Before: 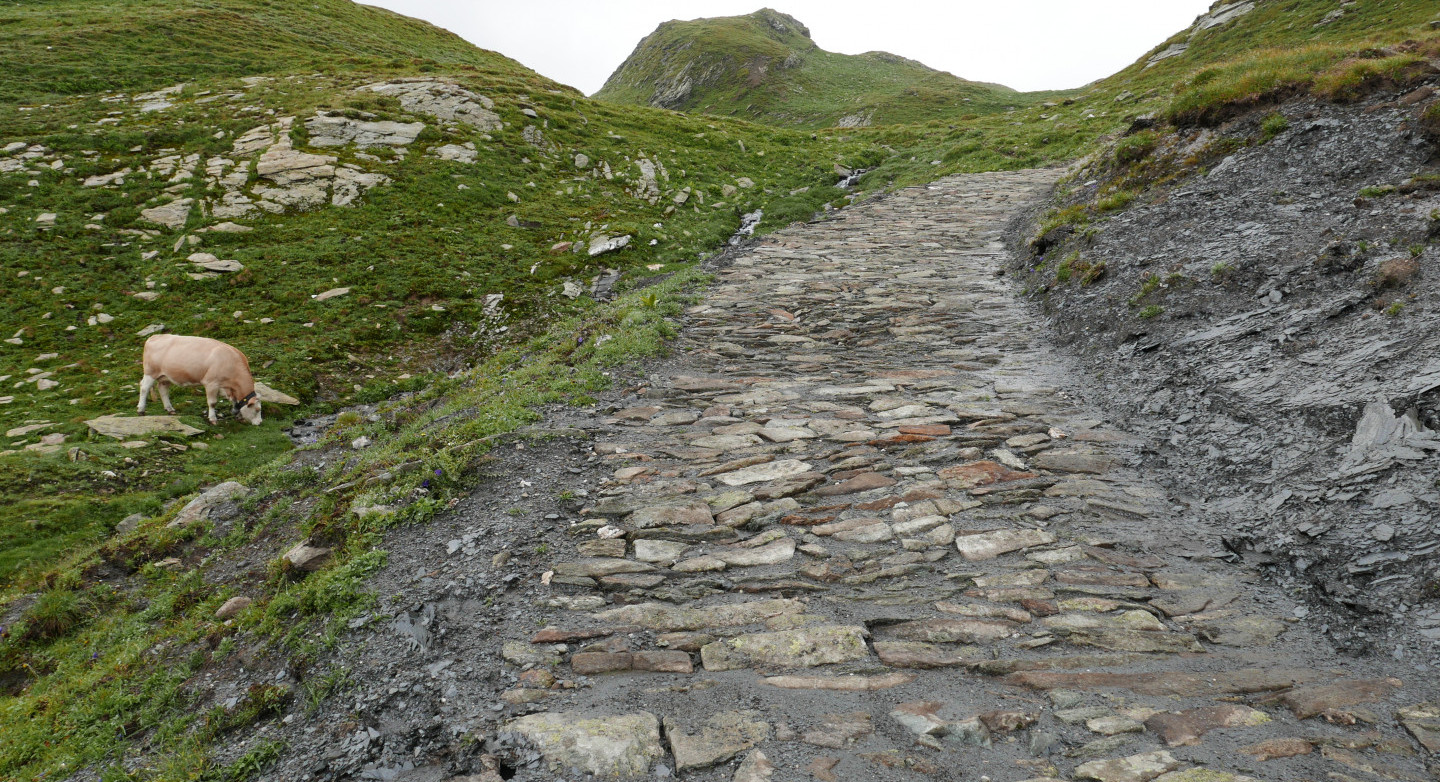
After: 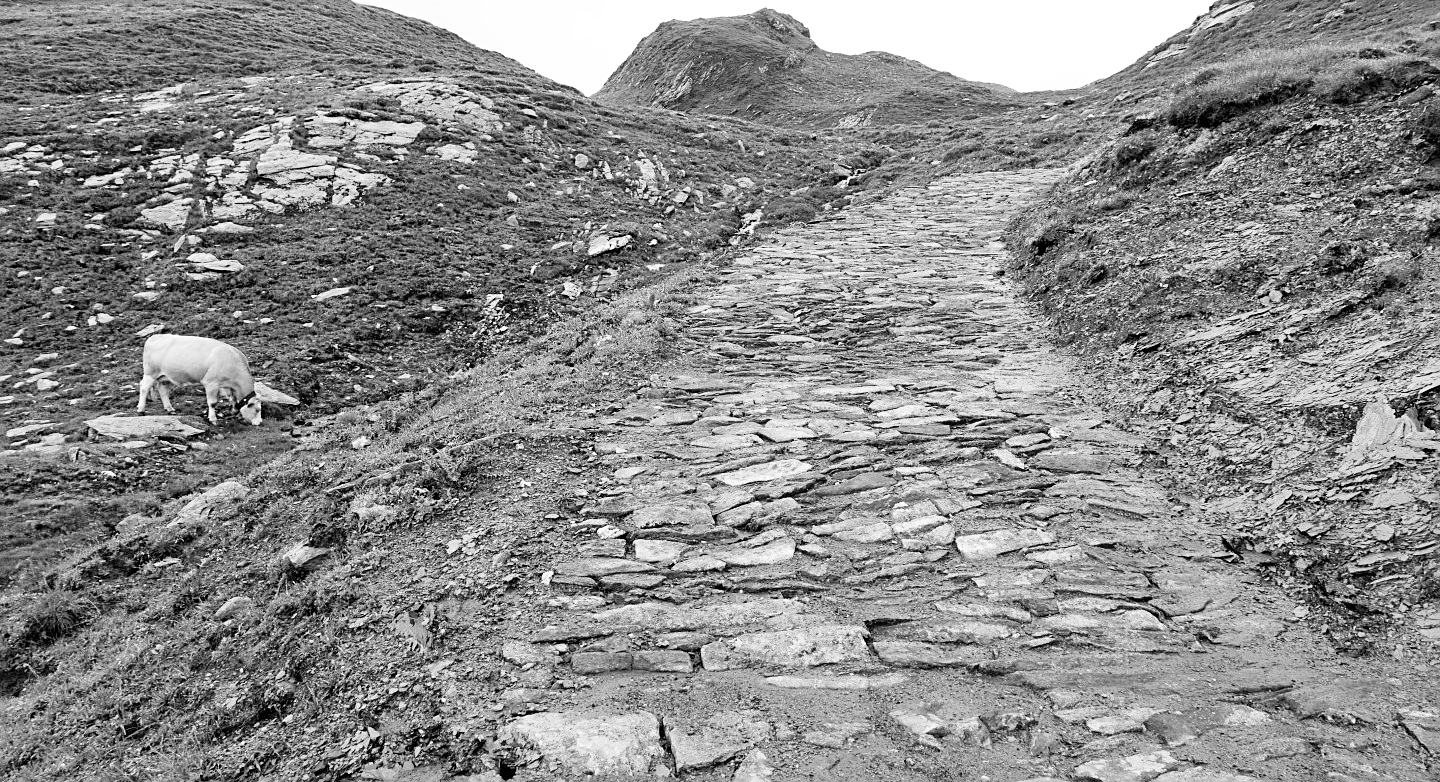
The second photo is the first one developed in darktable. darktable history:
exposure: exposure 1 EV, compensate highlight preservation false
filmic rgb: black relative exposure -5.11 EV, white relative exposure 3.53 EV, hardness 3.16, contrast 1.194, highlights saturation mix -49.89%, preserve chrominance no, color science v5 (2021)
shadows and highlights: shadows 61.1, soften with gaussian
sharpen: on, module defaults
